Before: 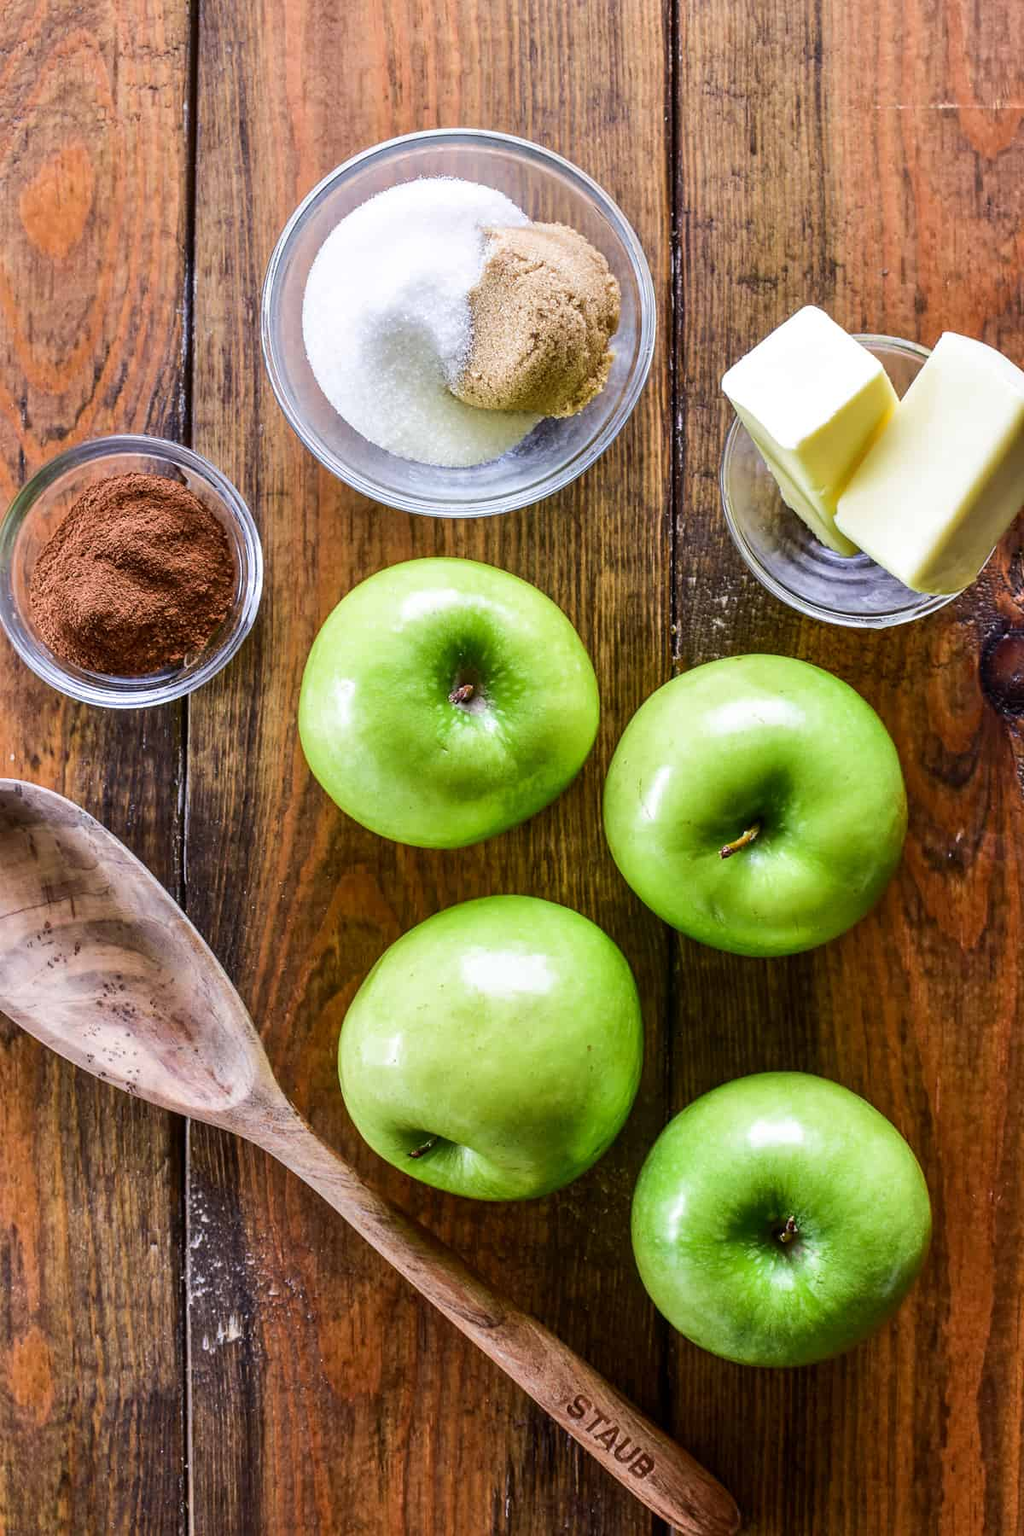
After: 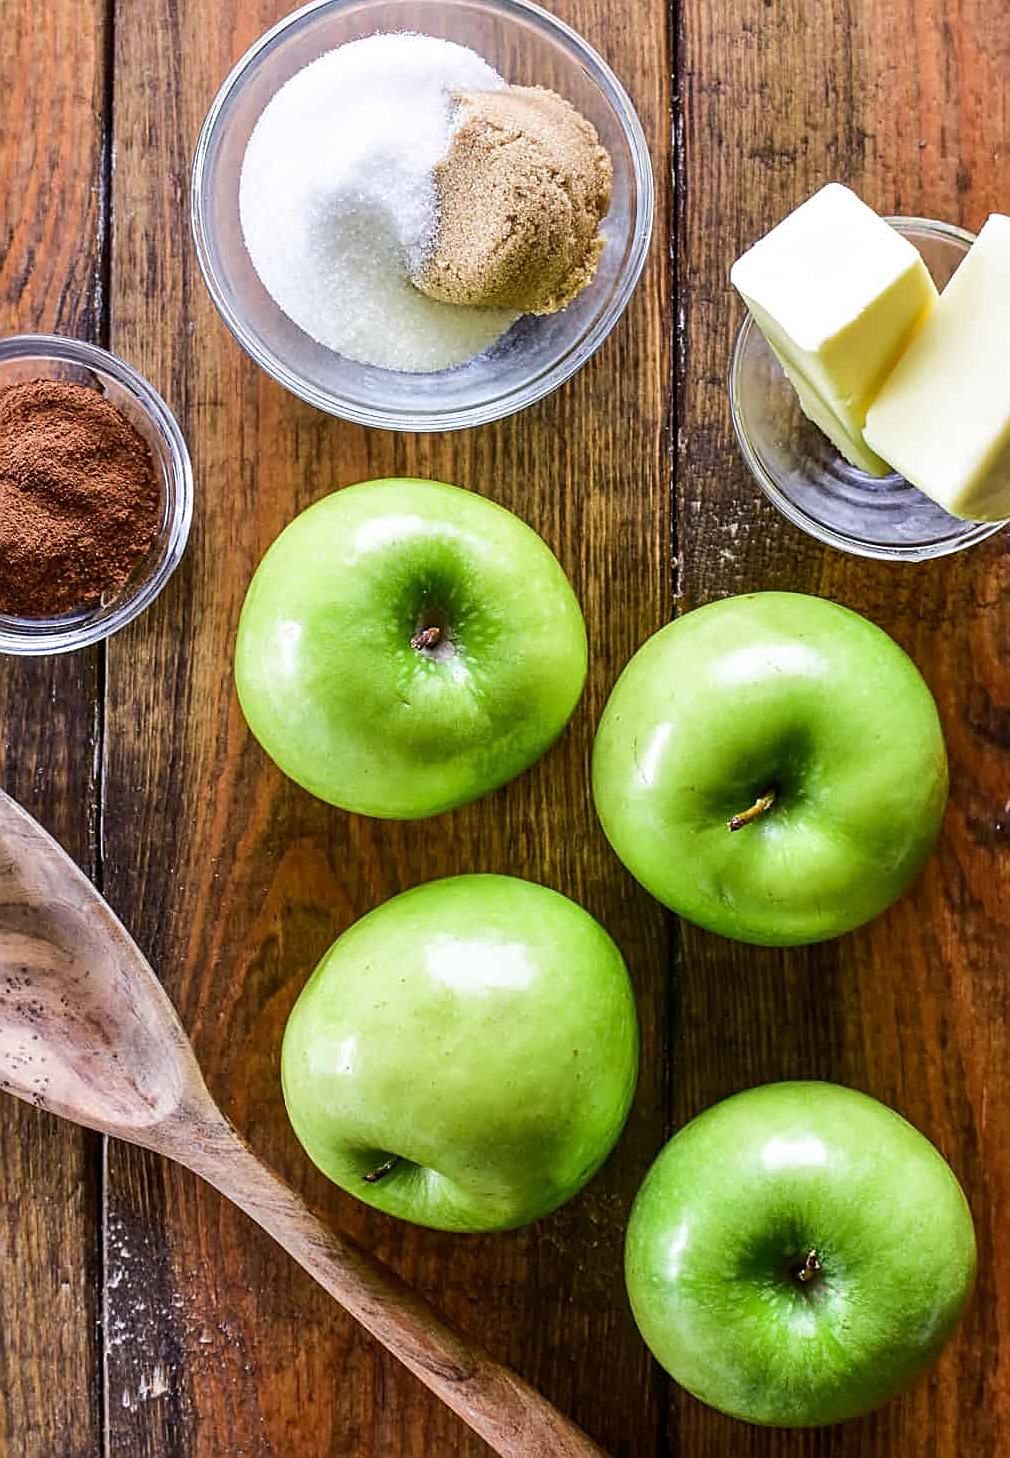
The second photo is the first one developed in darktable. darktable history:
sharpen: on, module defaults
crop and rotate: left 9.638%, top 9.758%, right 6.139%, bottom 9.227%
